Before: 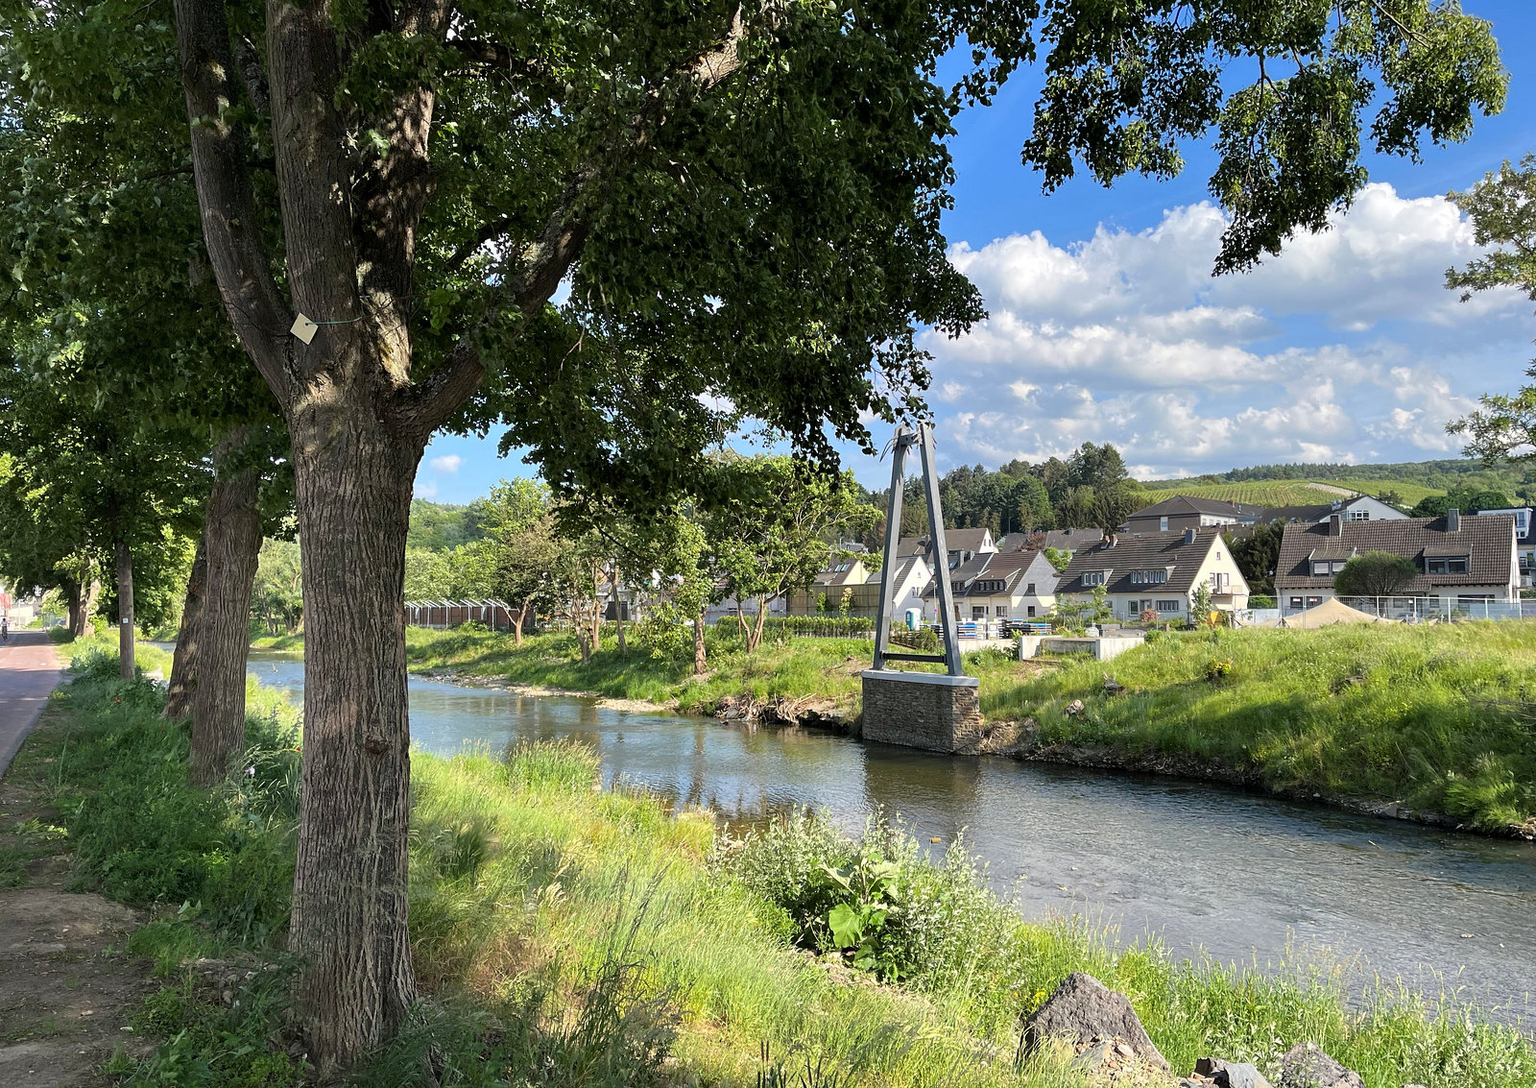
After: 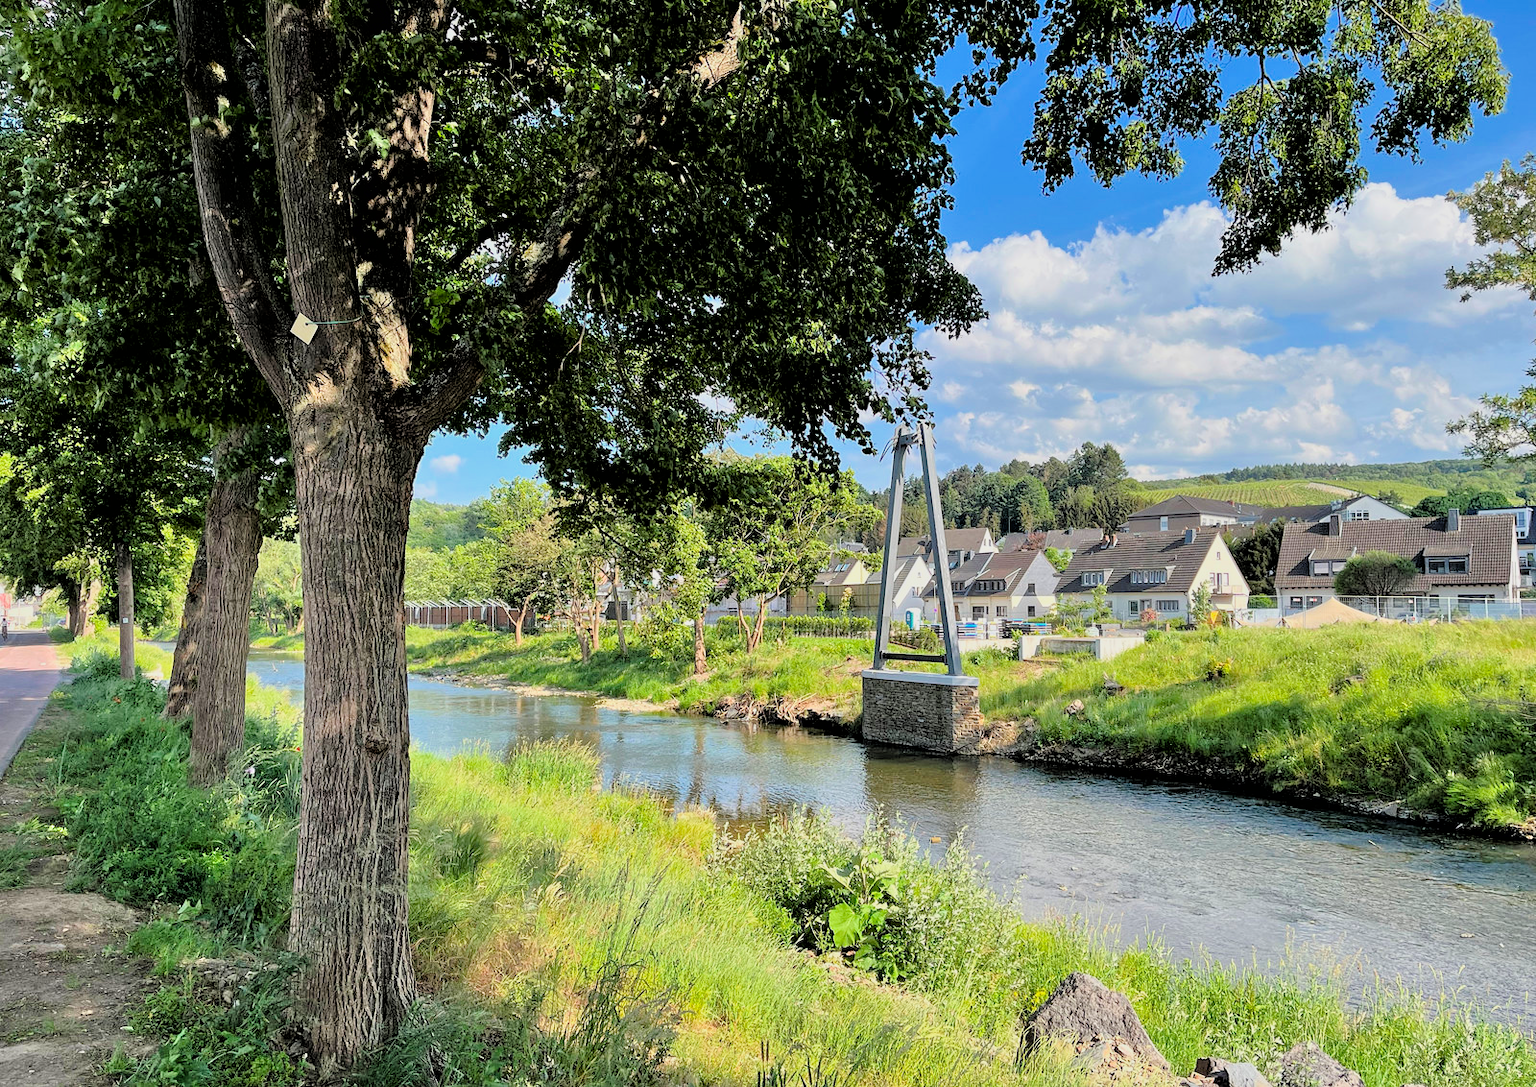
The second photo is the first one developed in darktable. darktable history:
filmic rgb: black relative exposure -5.04 EV, white relative exposure 3.98 EV, hardness 2.88, contrast 1.299, color science v6 (2022)
tone equalizer: -7 EV 0.154 EV, -6 EV 0.571 EV, -5 EV 1.14 EV, -4 EV 1.35 EV, -3 EV 1.14 EV, -2 EV 0.6 EV, -1 EV 0.156 EV, mask exposure compensation -0.485 EV
